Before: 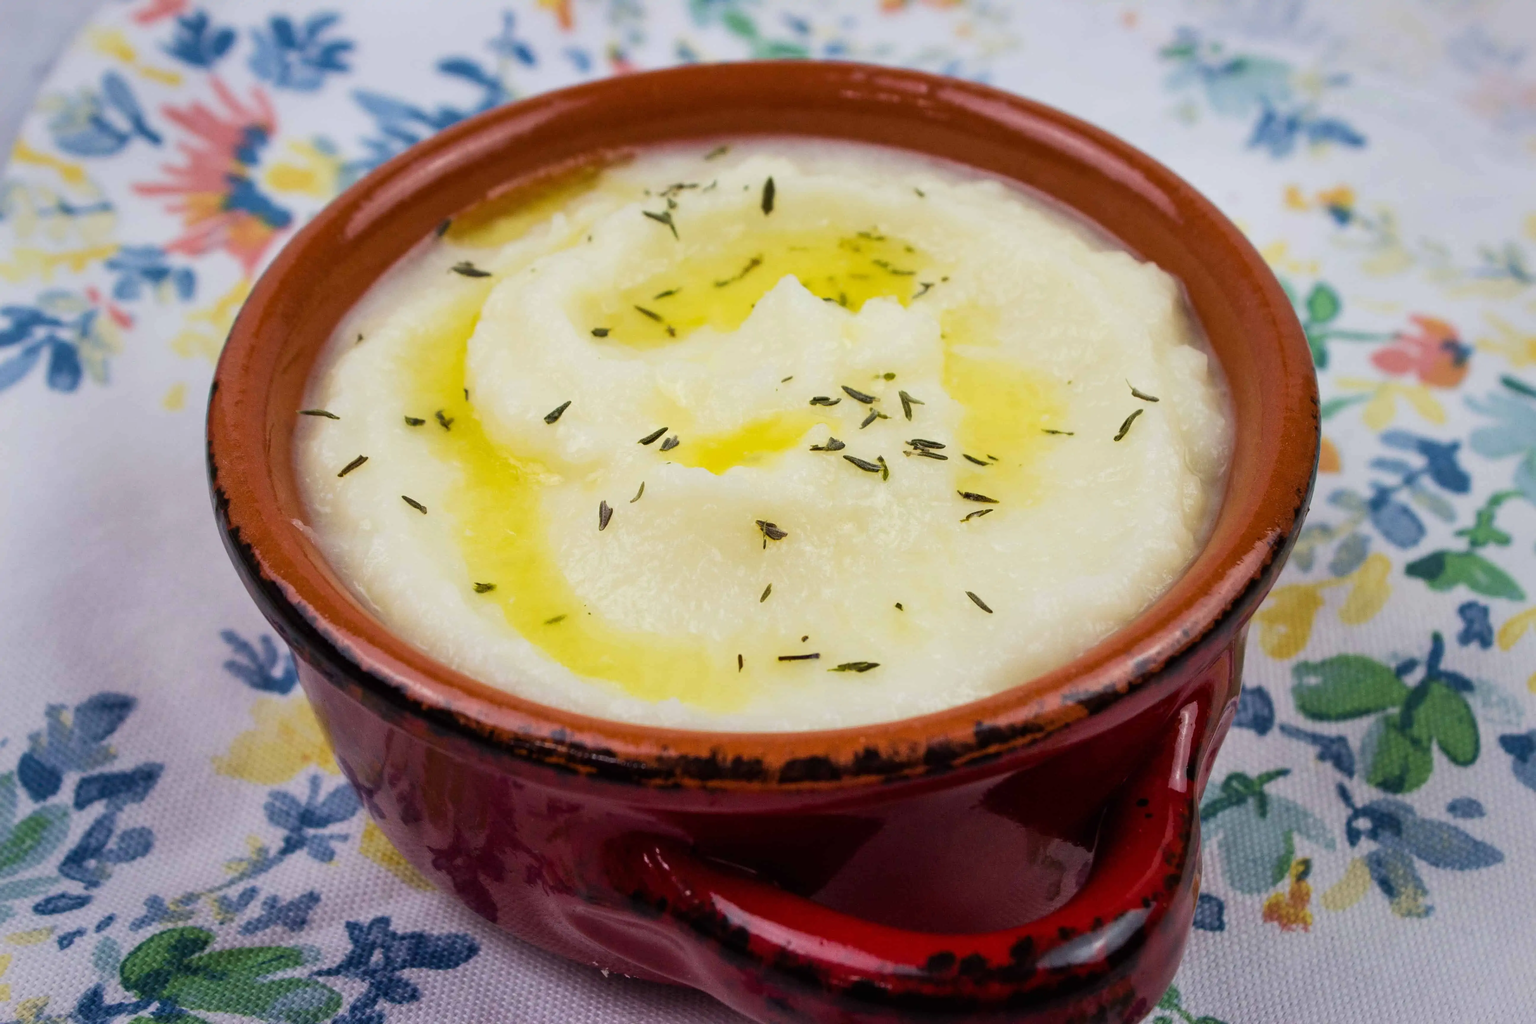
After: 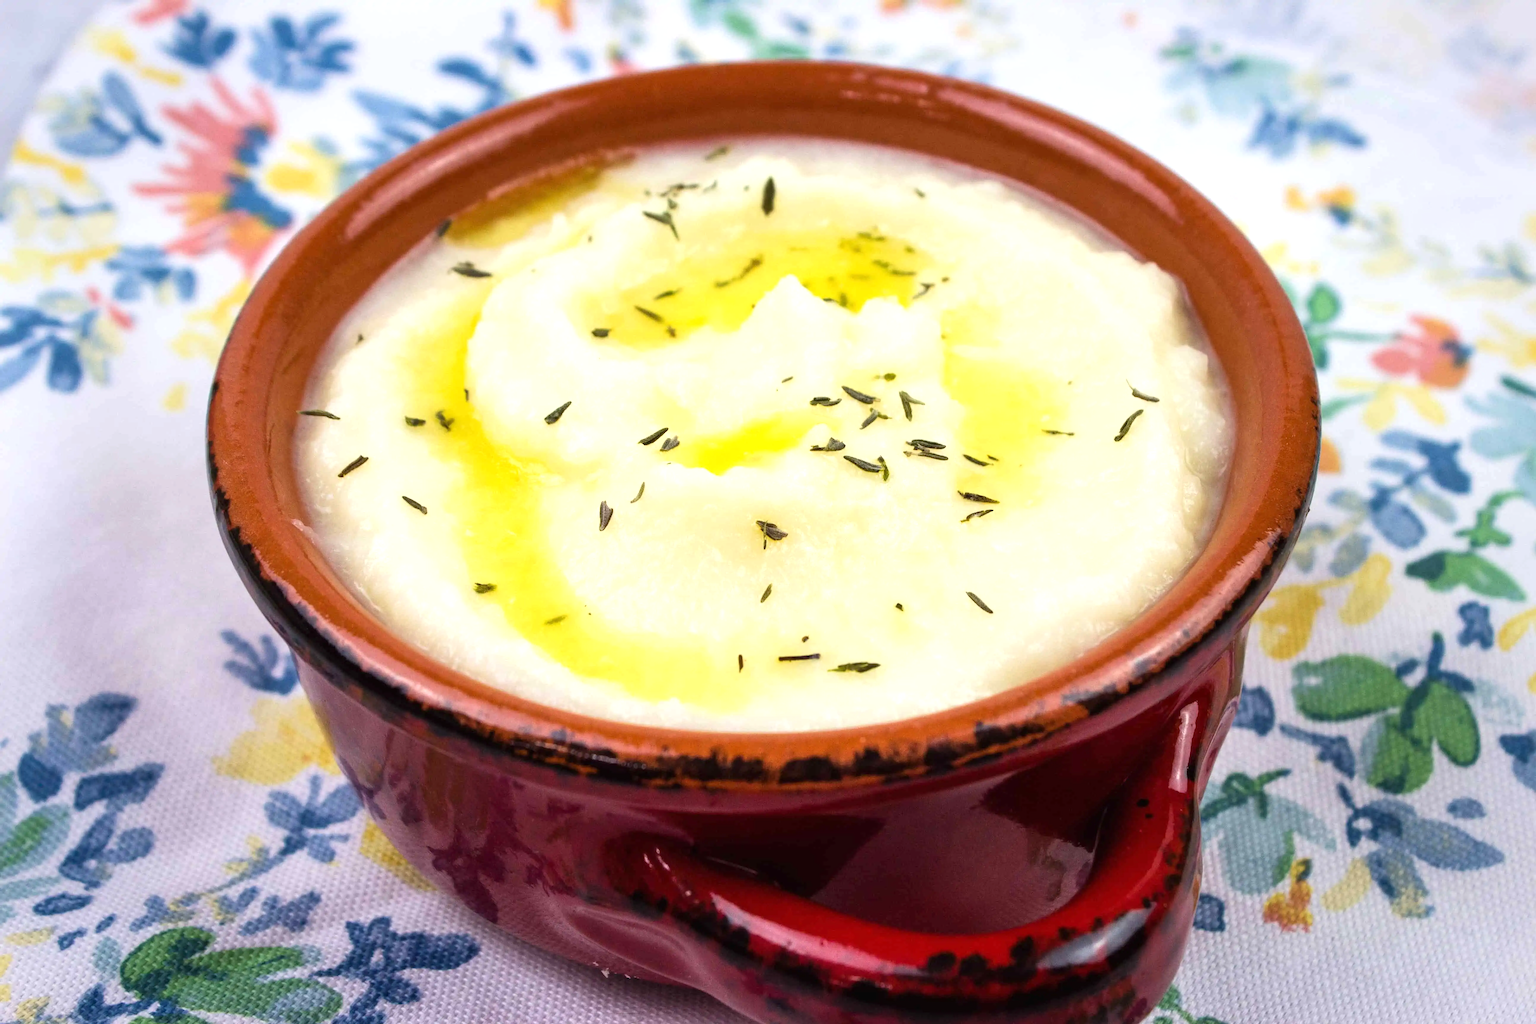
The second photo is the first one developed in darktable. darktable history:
white balance: red 1, blue 1
exposure: black level correction 0, exposure 0.7 EV, compensate exposure bias true, compensate highlight preservation false
